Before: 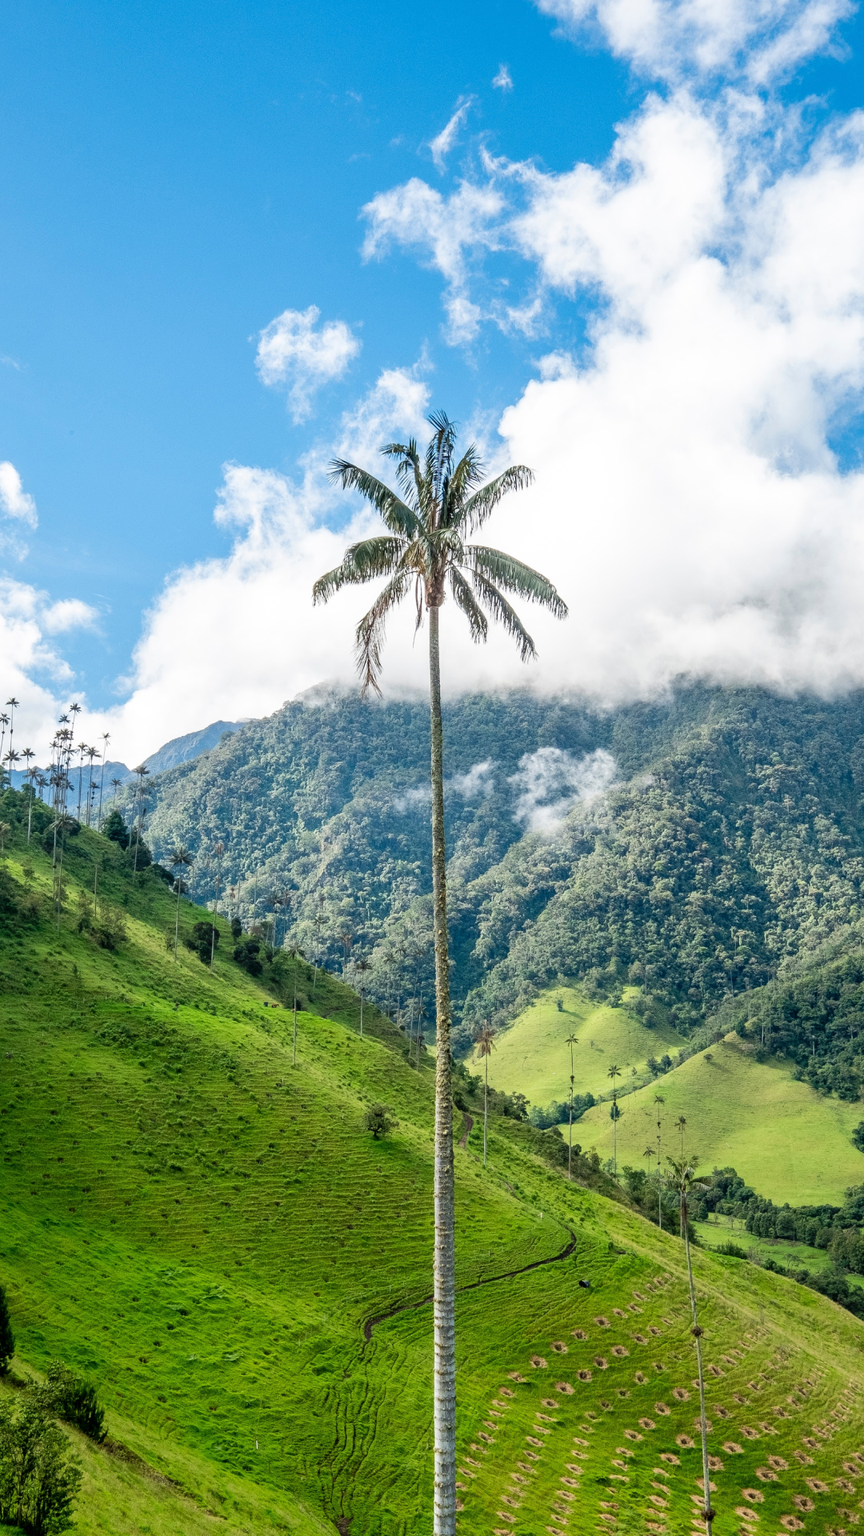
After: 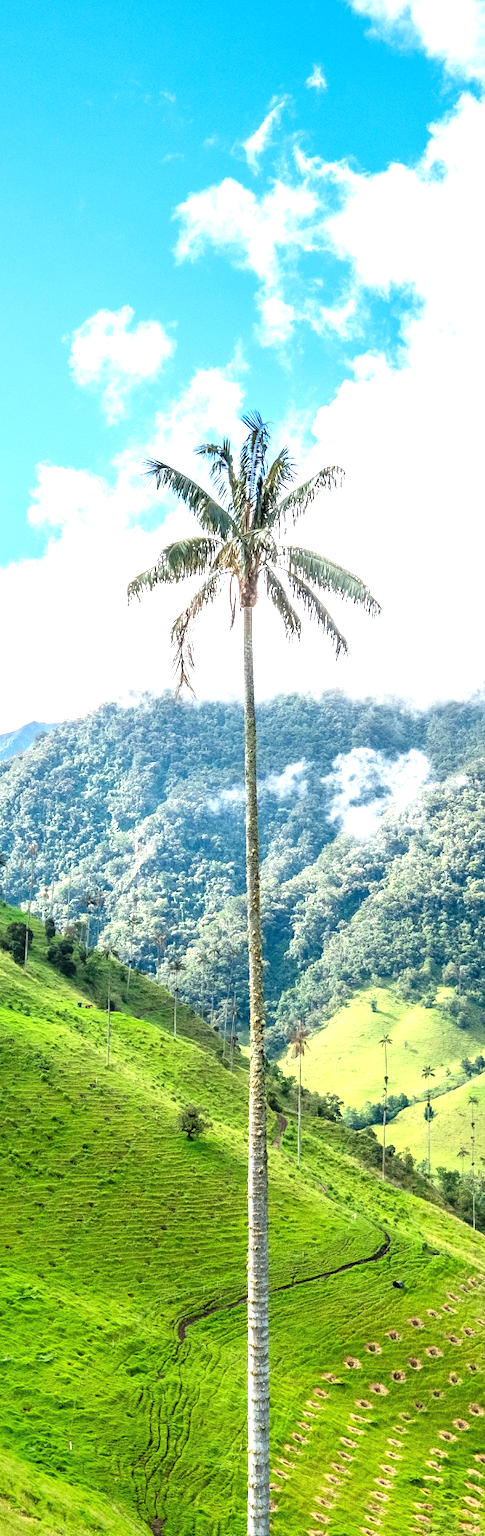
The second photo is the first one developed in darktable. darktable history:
exposure: black level correction 0, exposure 1 EV, compensate exposure bias true, compensate highlight preservation false
crop: left 21.592%, right 22.137%, bottom 0.006%
